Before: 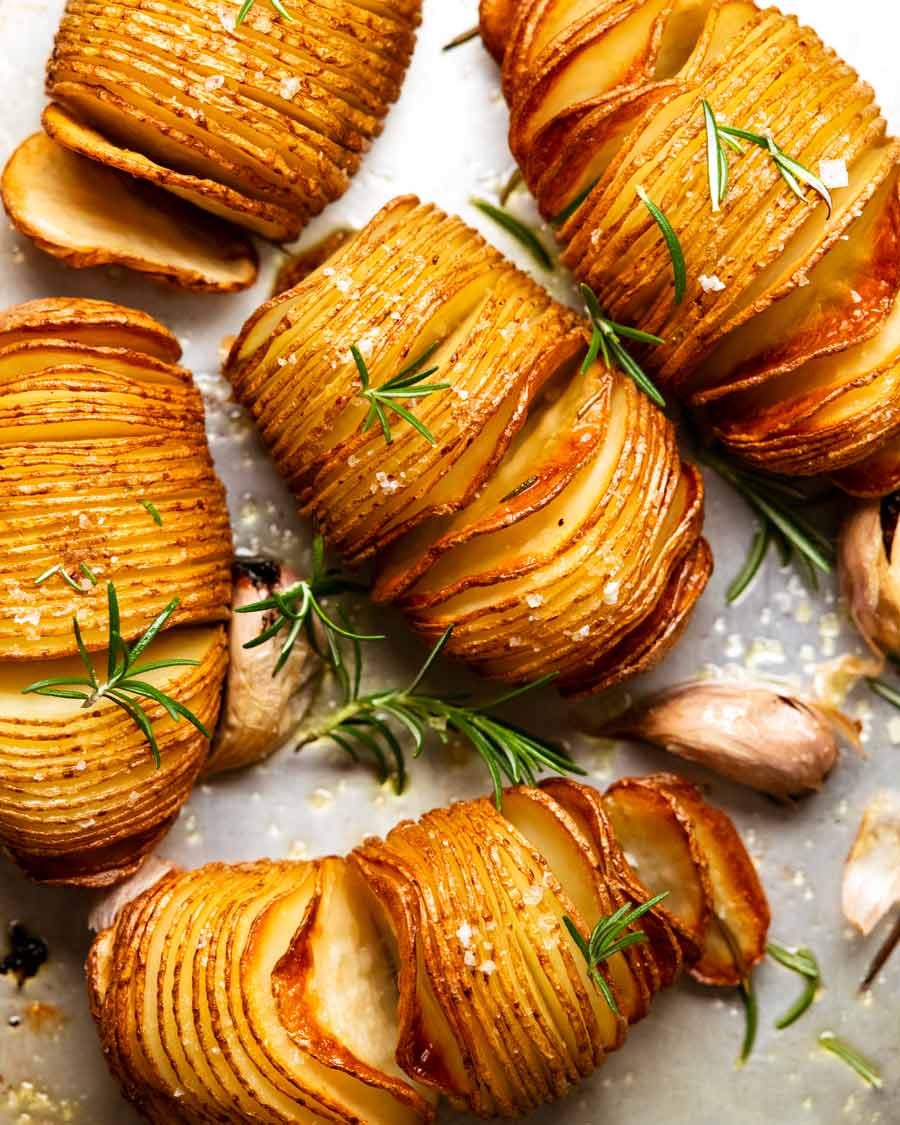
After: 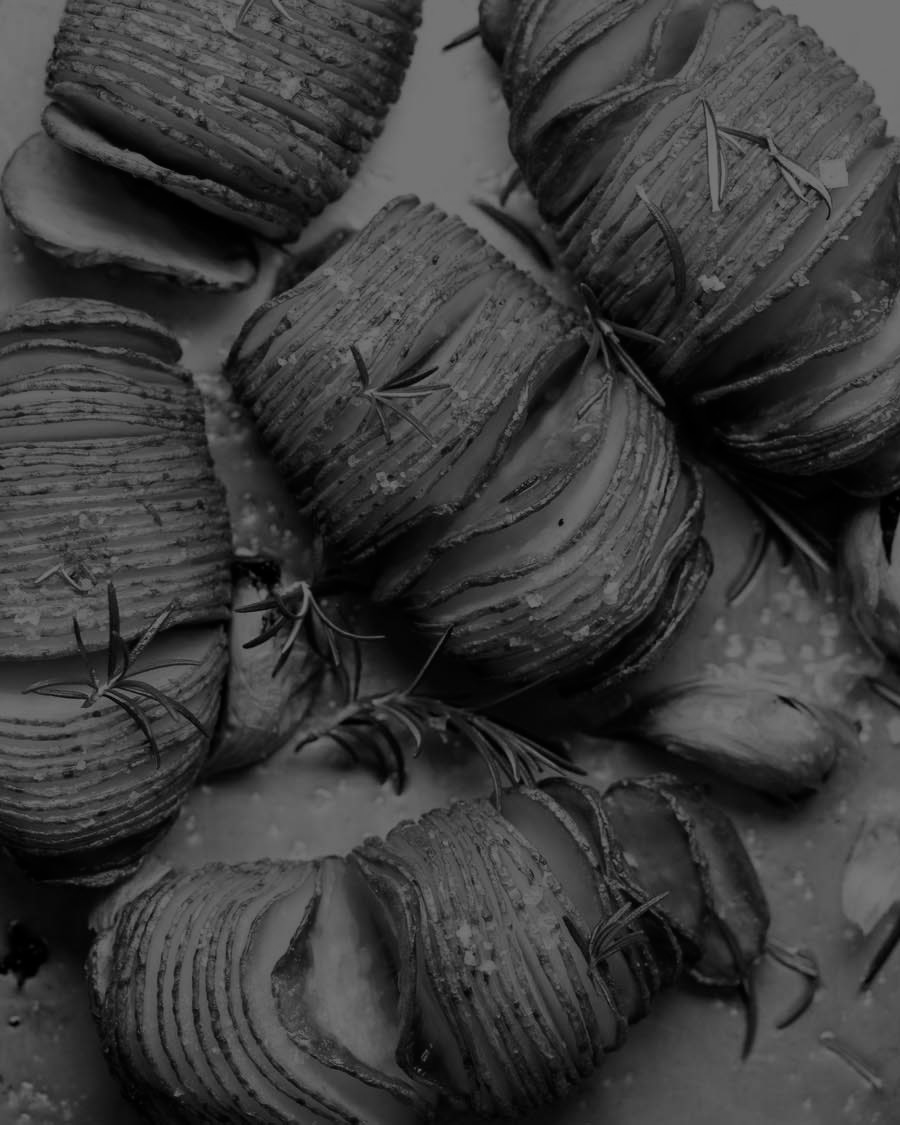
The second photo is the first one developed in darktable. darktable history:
monochrome: a 32, b 64, size 2.3
white balance: emerald 1
exposure: exposure -2.446 EV, compensate highlight preservation false
